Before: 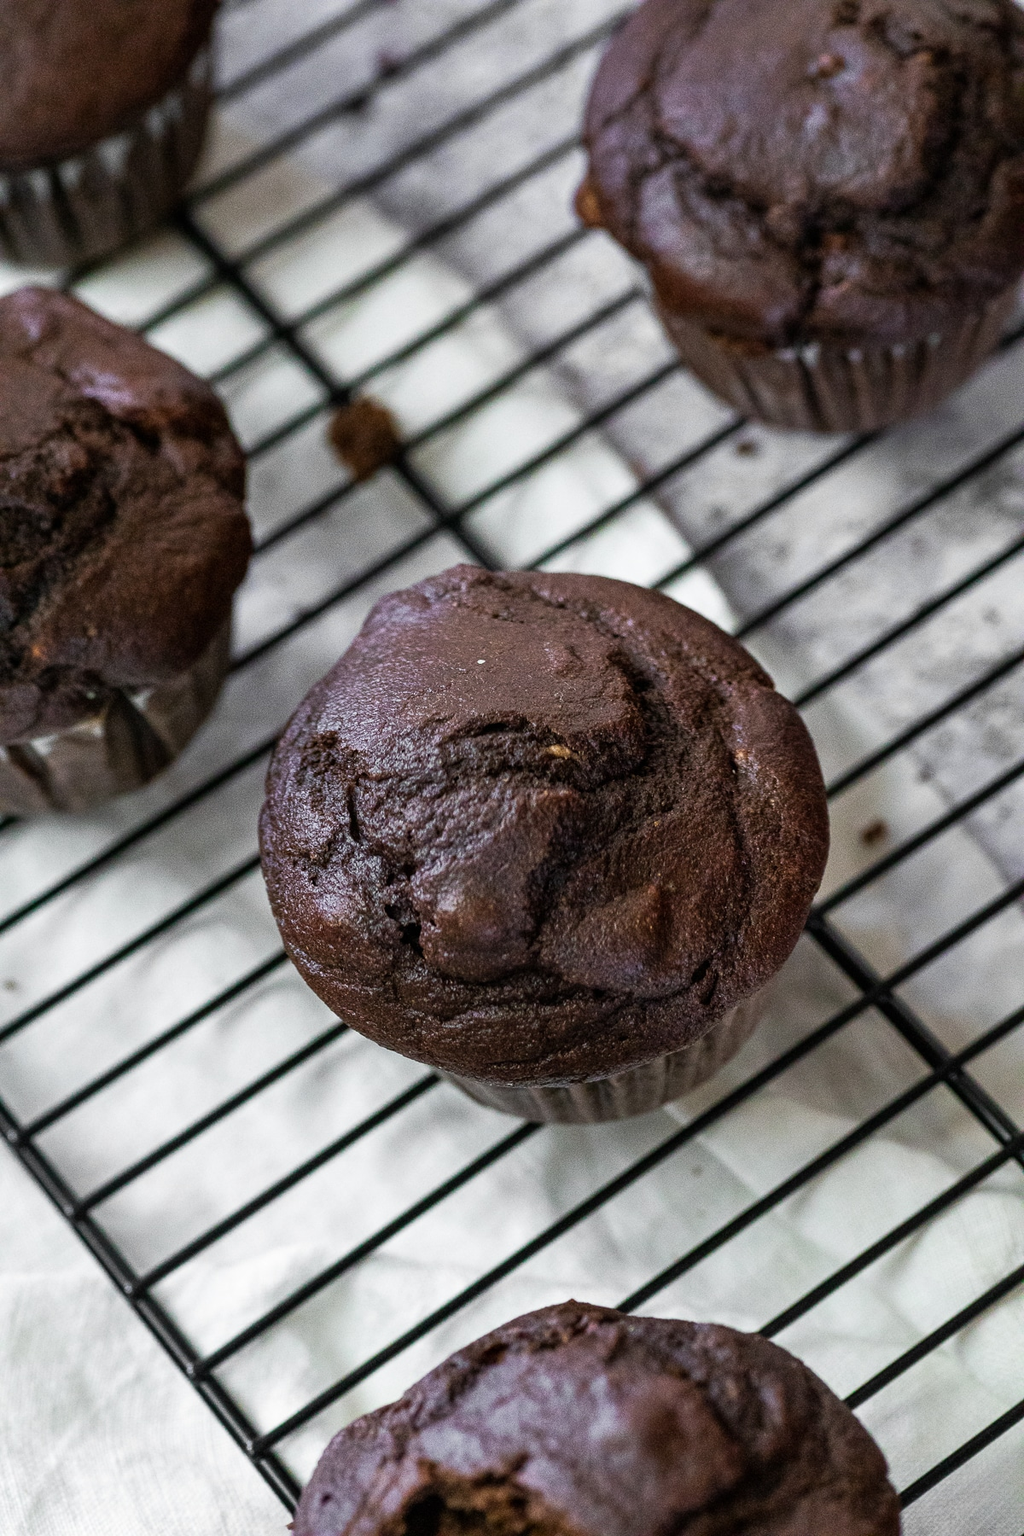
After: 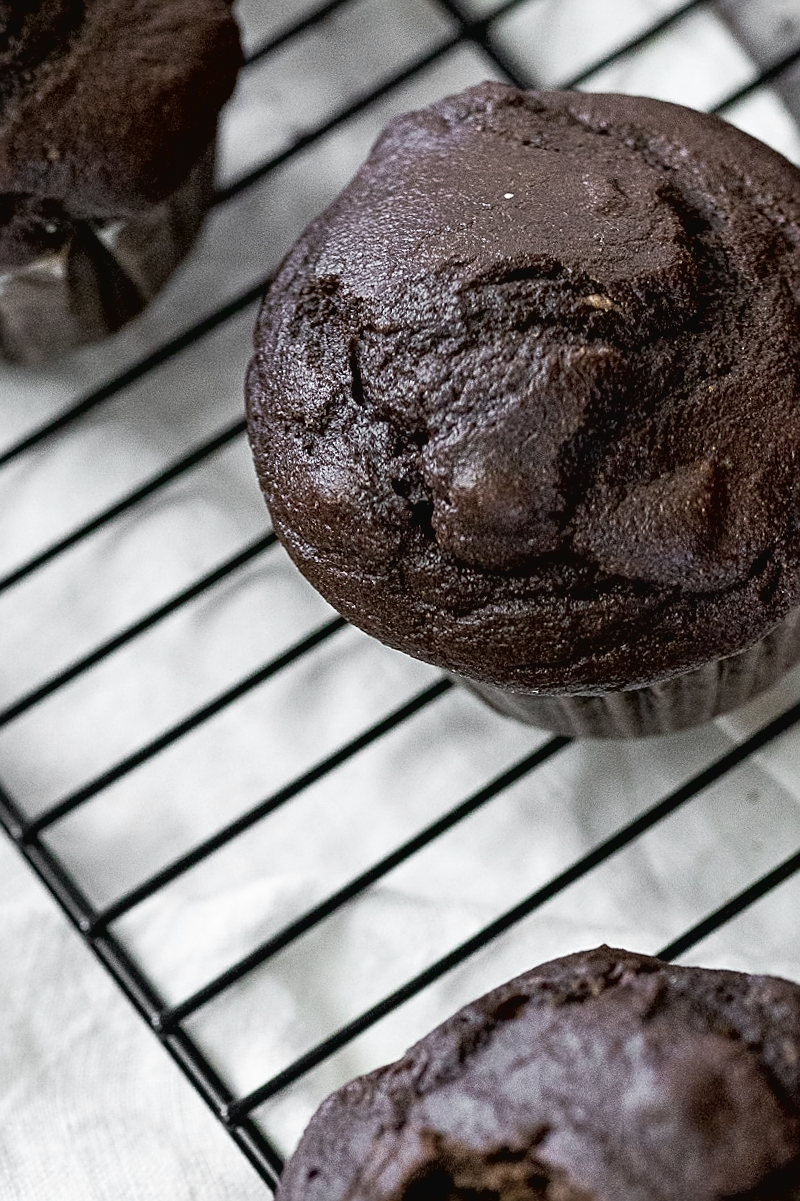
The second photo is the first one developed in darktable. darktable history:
contrast brightness saturation: contrast -0.05, saturation -0.41
crop and rotate: angle -0.82°, left 3.85%, top 31.828%, right 27.992%
exposure: black level correction 0.007, exposure 0.093 EV, compensate highlight preservation false
sharpen: on, module defaults
